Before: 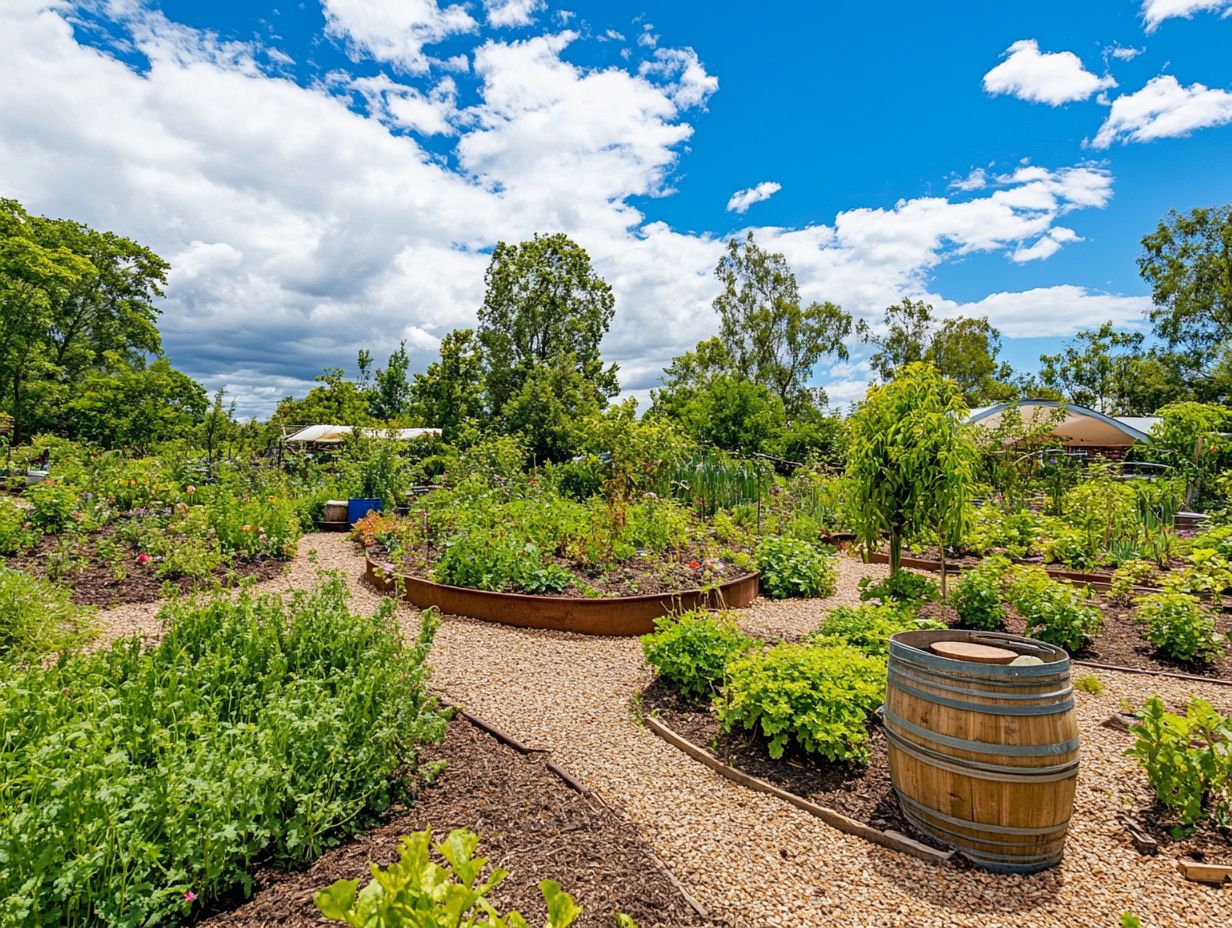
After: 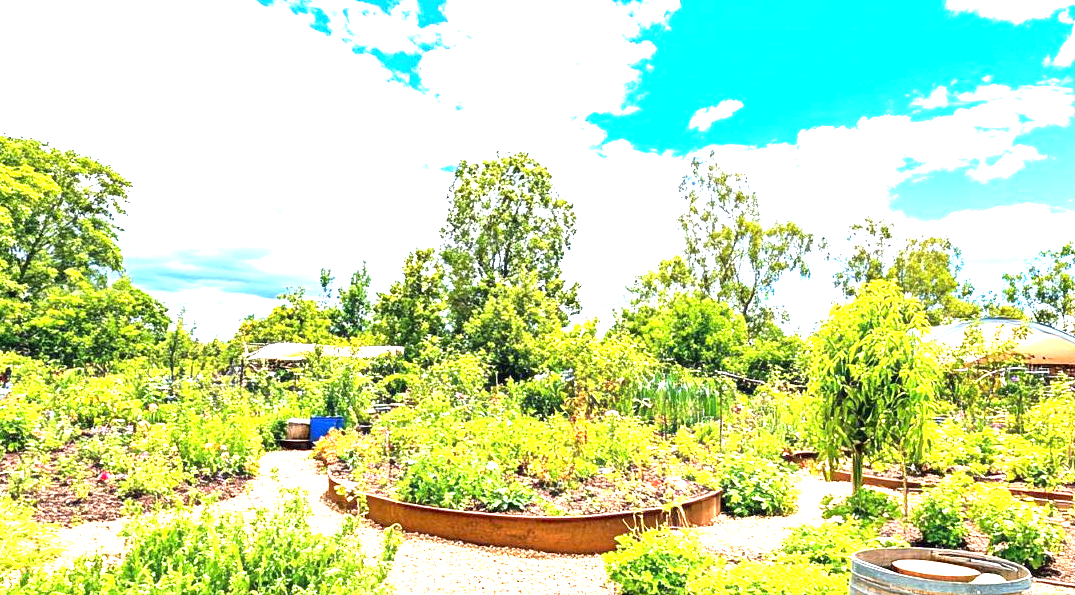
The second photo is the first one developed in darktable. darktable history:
exposure: exposure 2.233 EV, compensate exposure bias true, compensate highlight preservation false
crop: left 3.091%, top 8.853%, right 9.634%, bottom 26.936%
